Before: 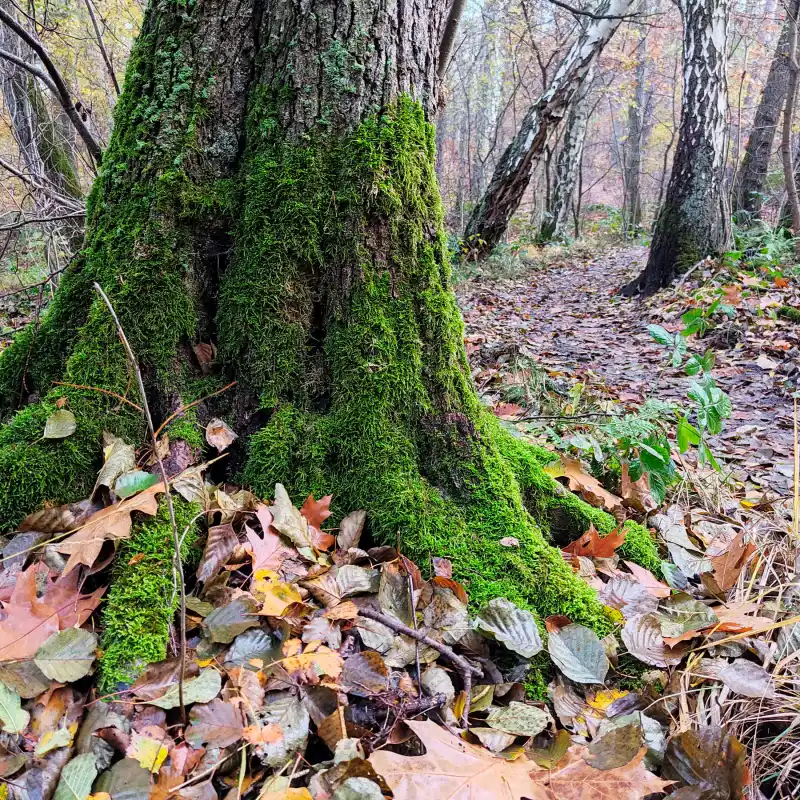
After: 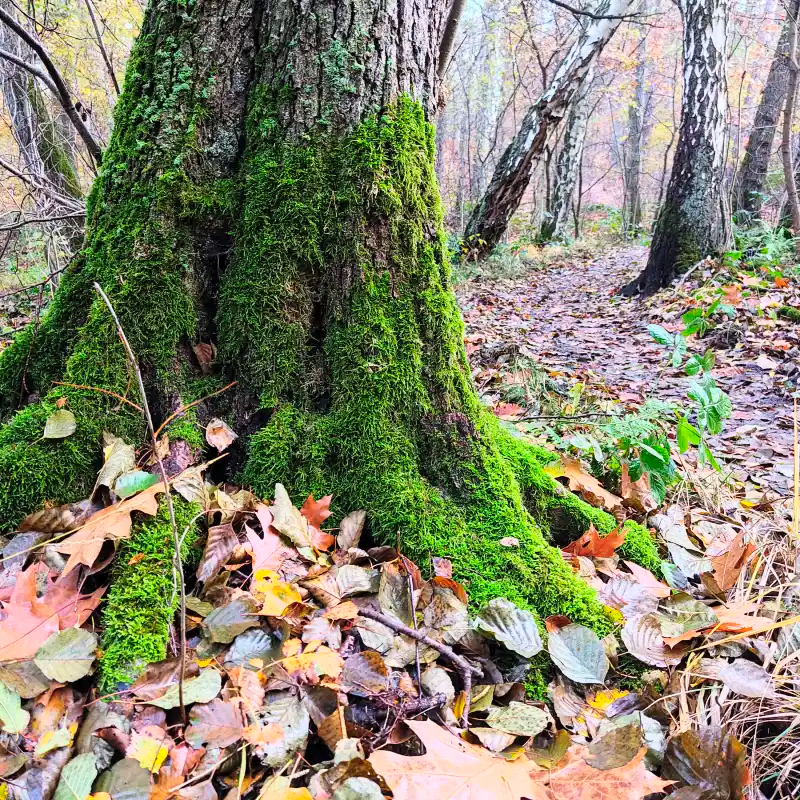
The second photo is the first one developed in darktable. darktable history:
contrast brightness saturation: contrast 0.199, brightness 0.162, saturation 0.222
